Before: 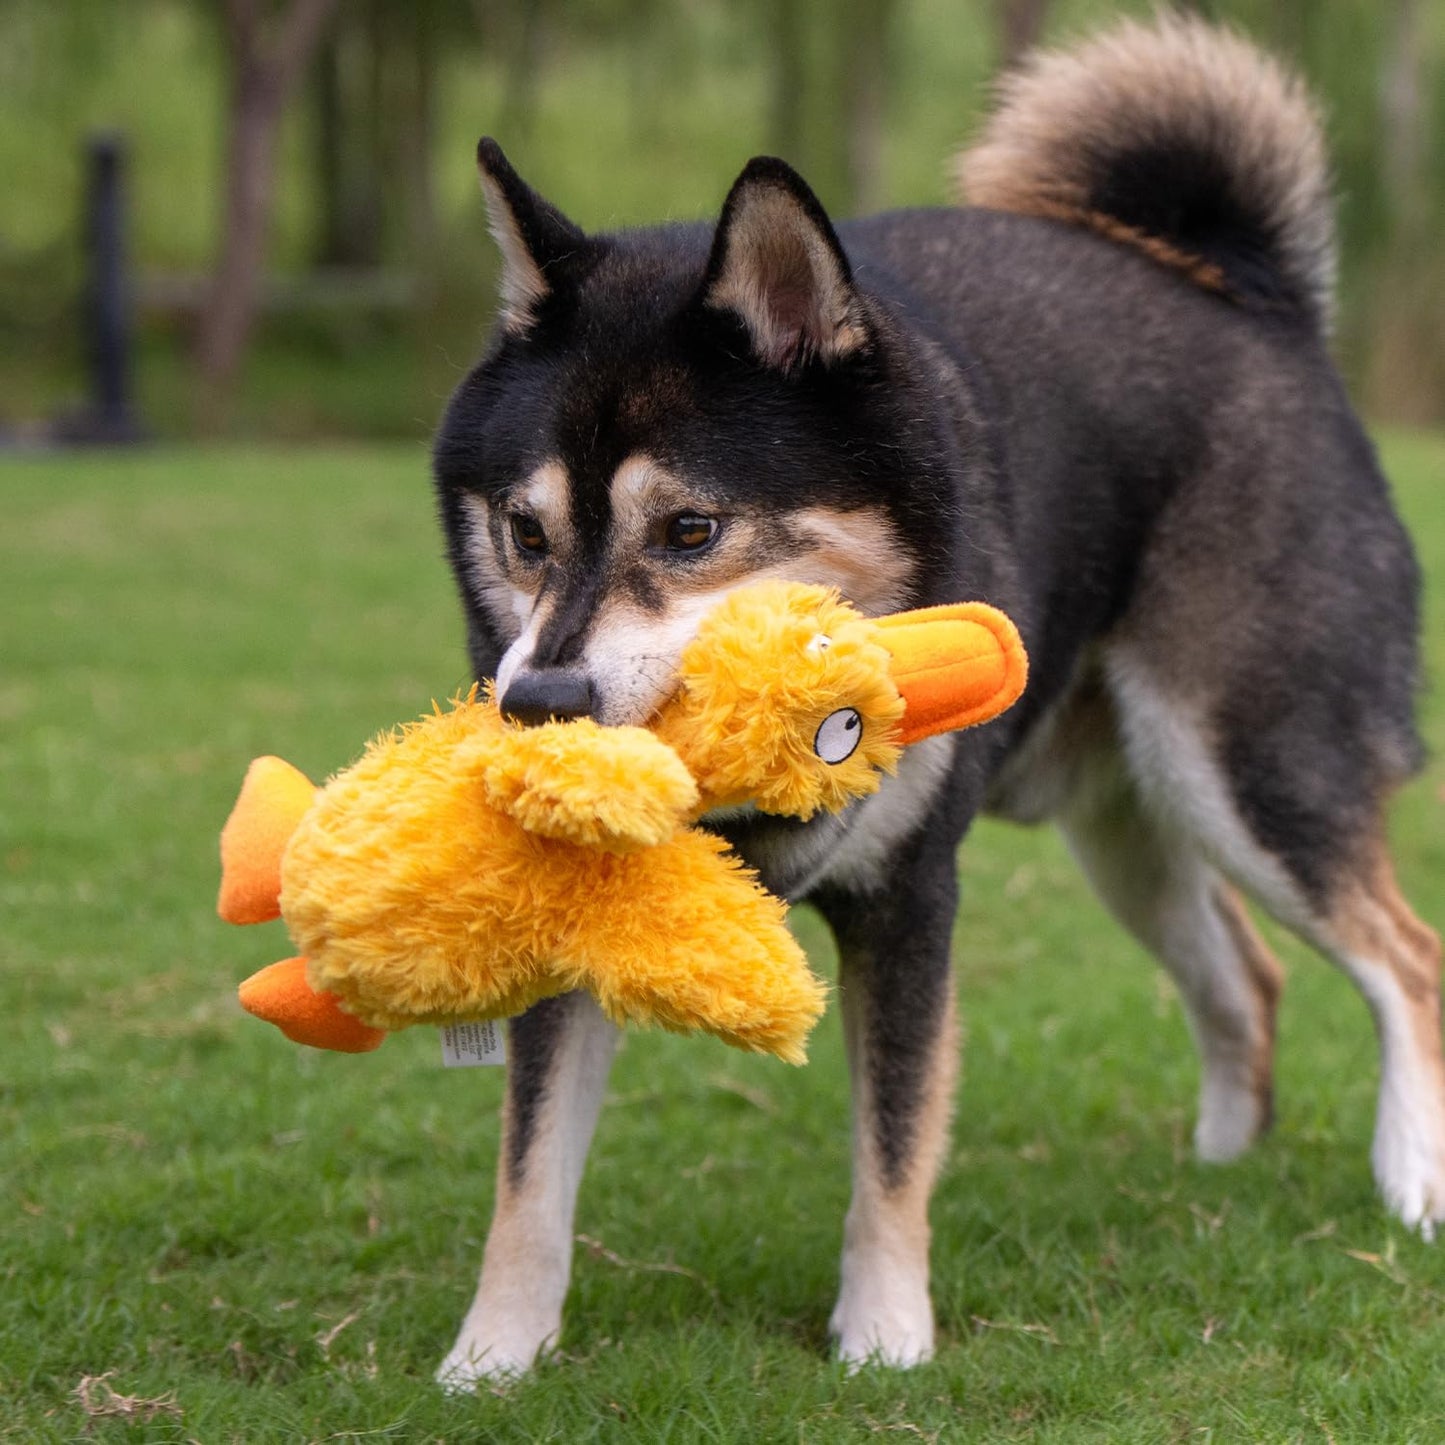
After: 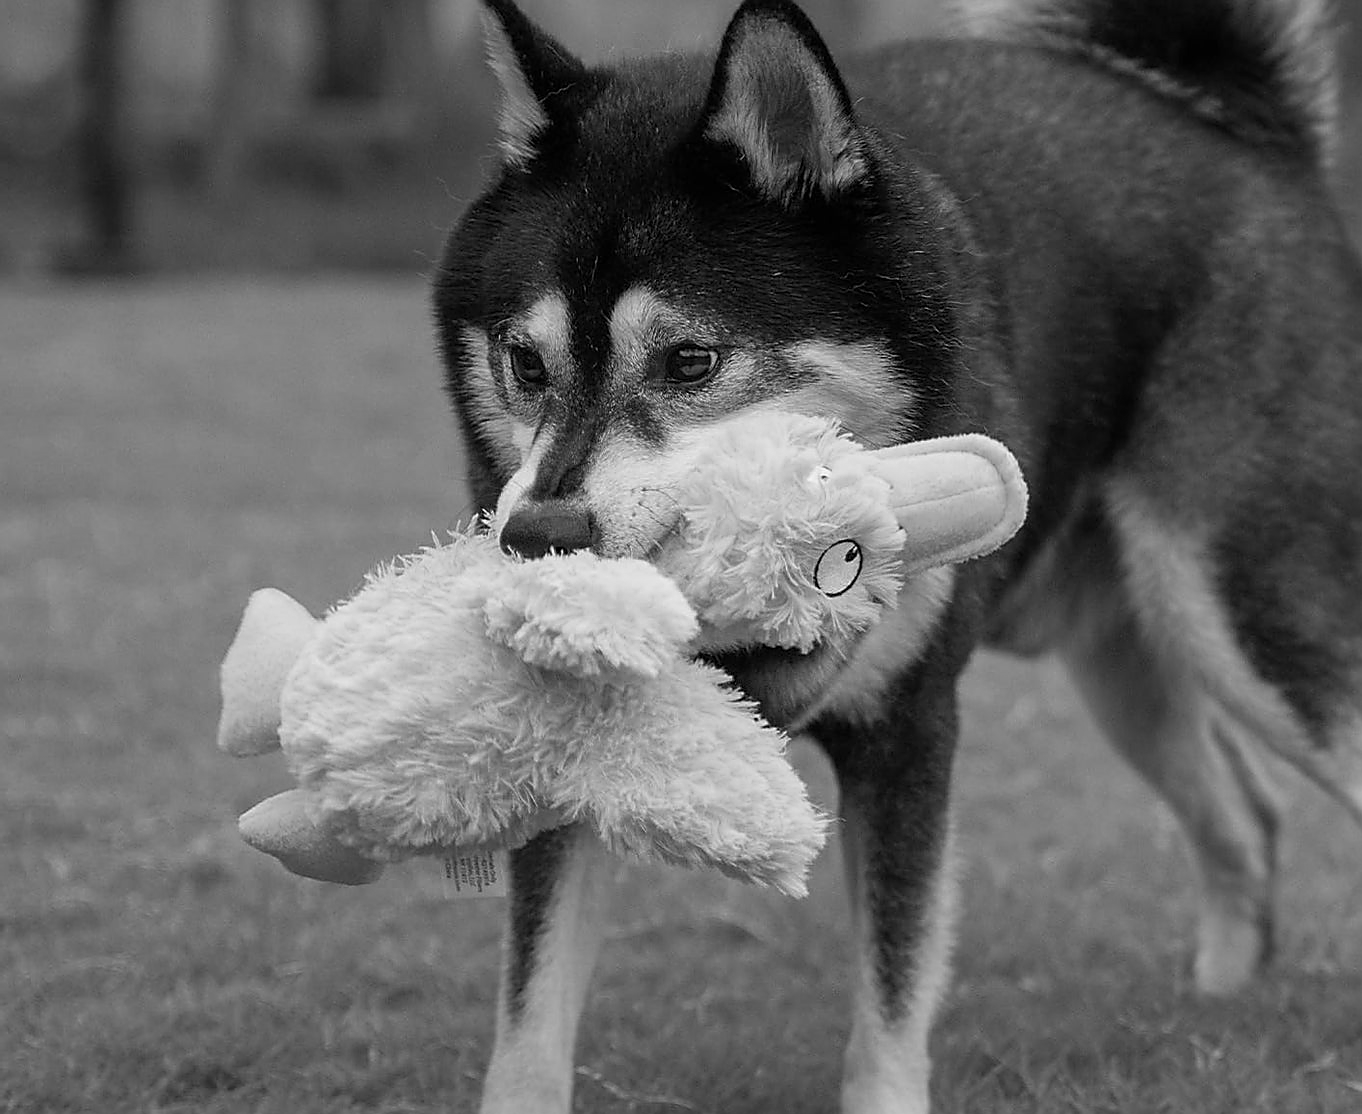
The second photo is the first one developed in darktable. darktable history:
crop and rotate: angle 0.03°, top 11.643%, right 5.651%, bottom 11.189%
color calibration: illuminant as shot in camera, x 0.442, y 0.413, temperature 2903.13 K
monochrome: a 73.58, b 64.21
sharpen: radius 1.4, amount 1.25, threshold 0.7
